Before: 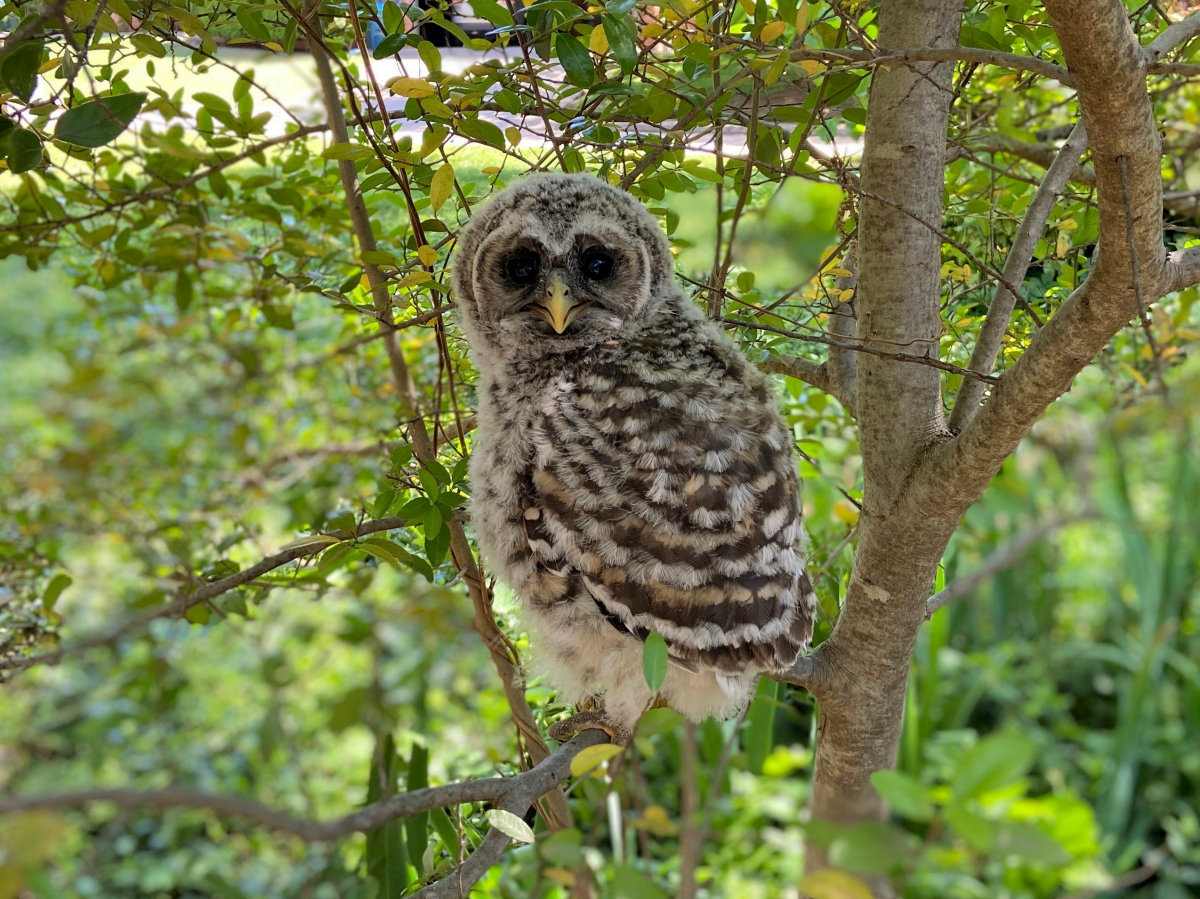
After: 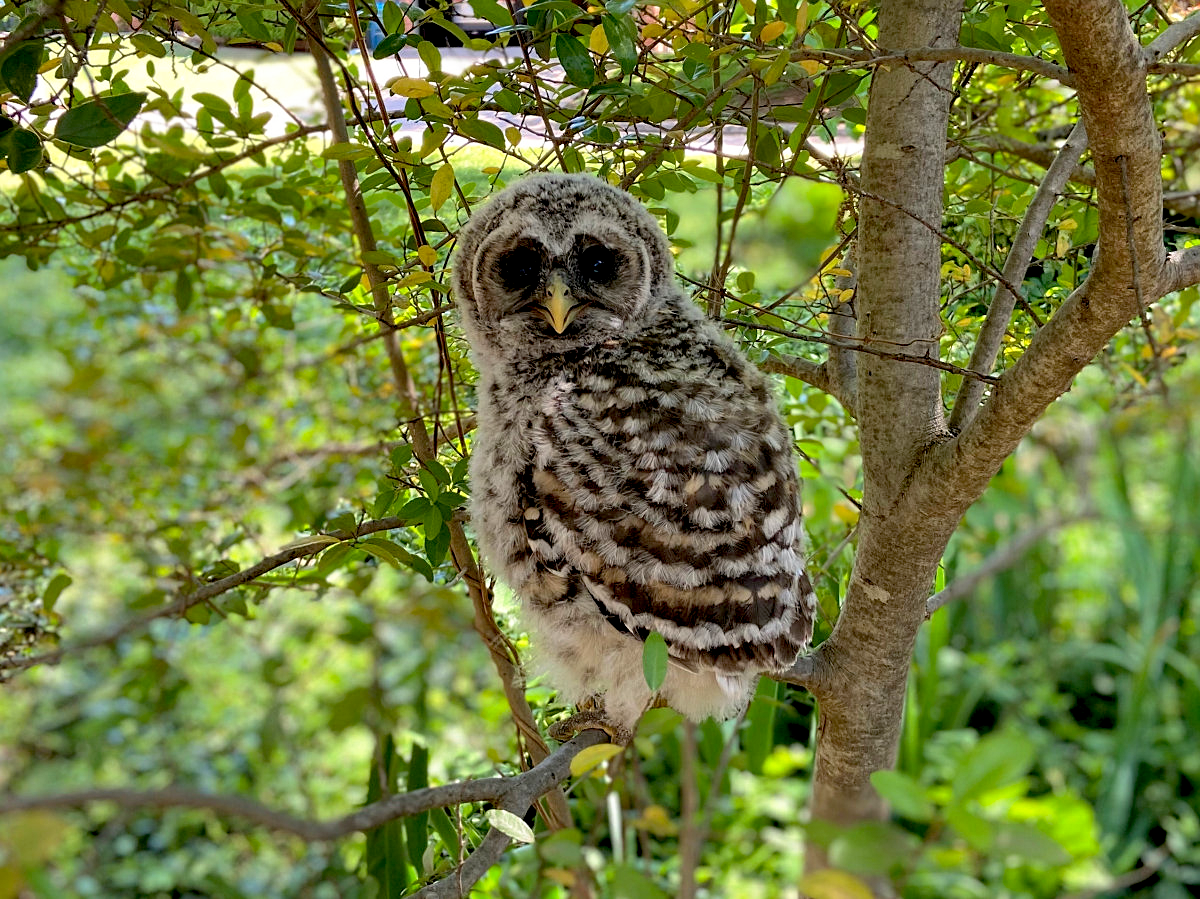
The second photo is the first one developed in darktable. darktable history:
sharpen: radius 1.268, amount 0.289, threshold 0.005
base curve: curves: ch0 [(0.017, 0) (0.425, 0.441) (0.844, 0.933) (1, 1)], preserve colors none
